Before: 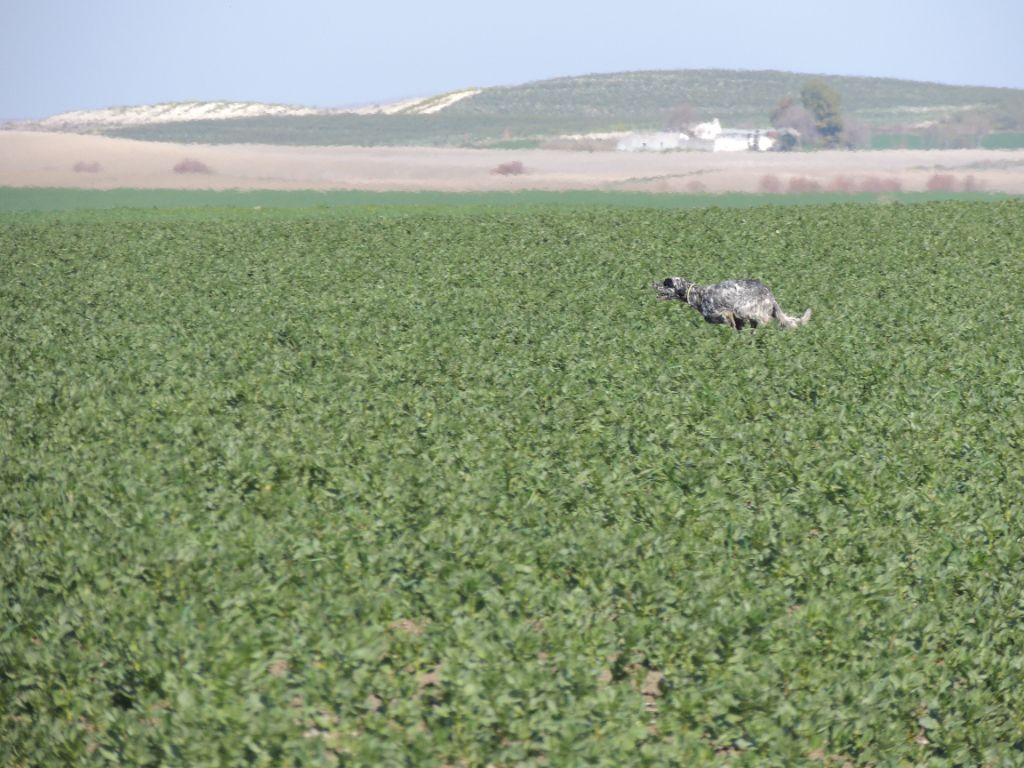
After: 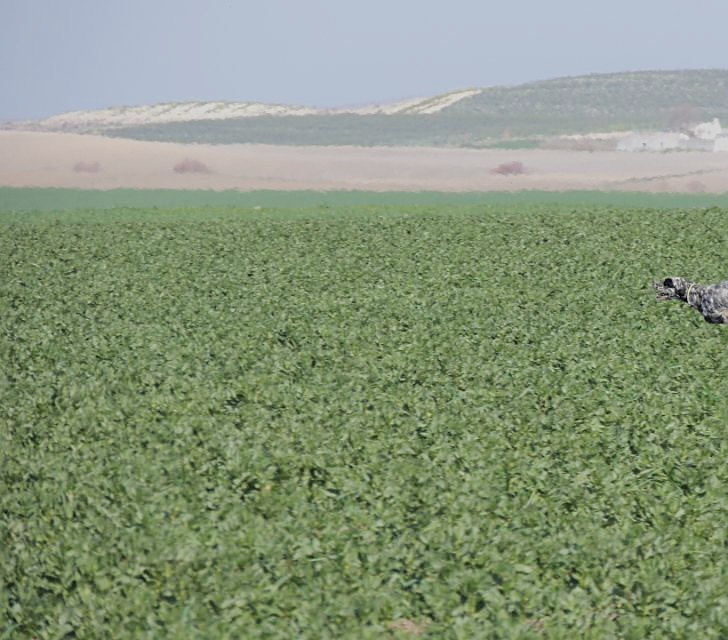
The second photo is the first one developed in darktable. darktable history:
crop: right 28.885%, bottom 16.626%
tone equalizer: on, module defaults
filmic rgb: black relative exposure -7.65 EV, white relative exposure 4.56 EV, hardness 3.61
sharpen: on, module defaults
